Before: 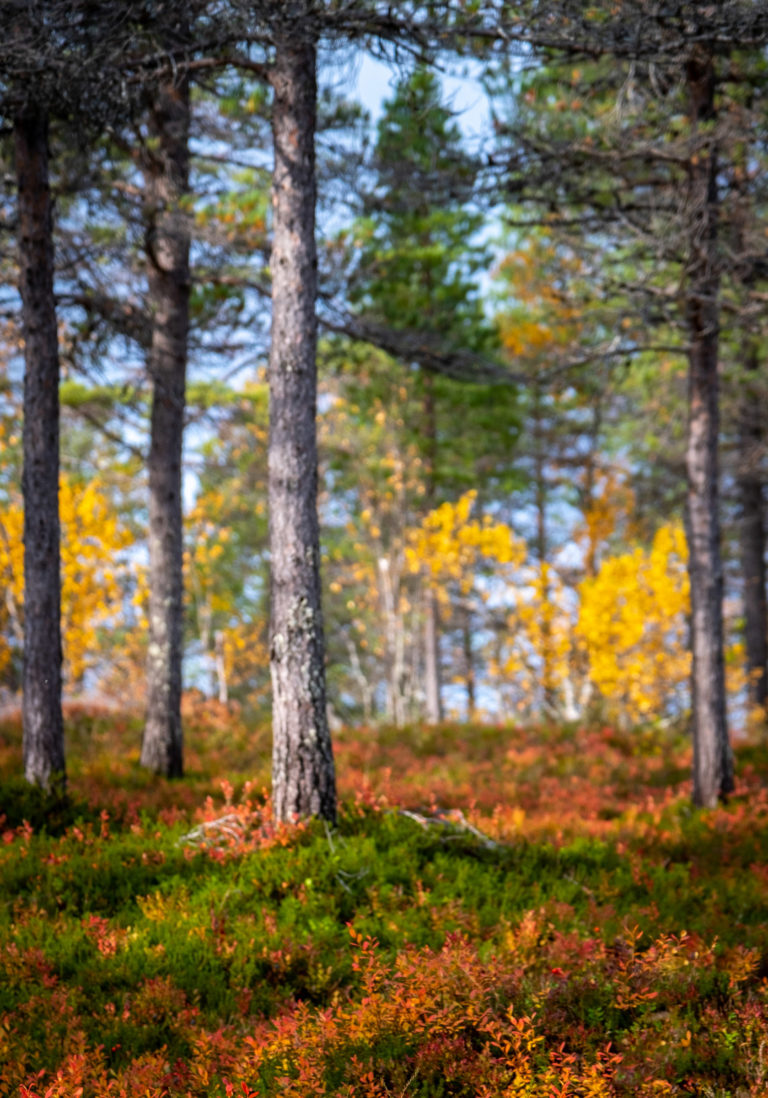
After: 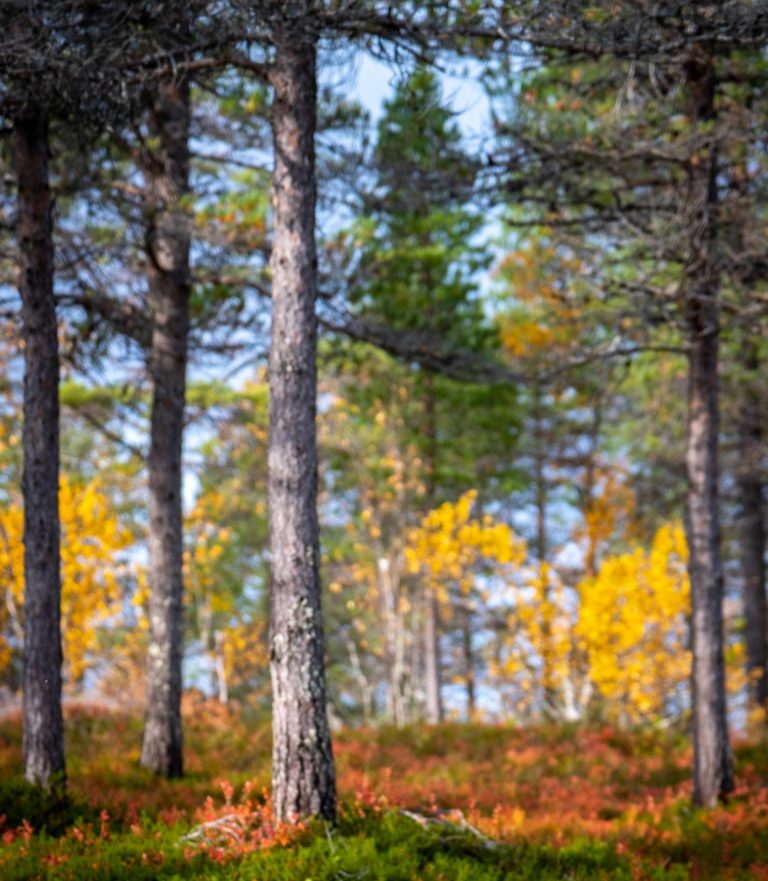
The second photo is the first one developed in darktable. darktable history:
crop: bottom 19.691%
